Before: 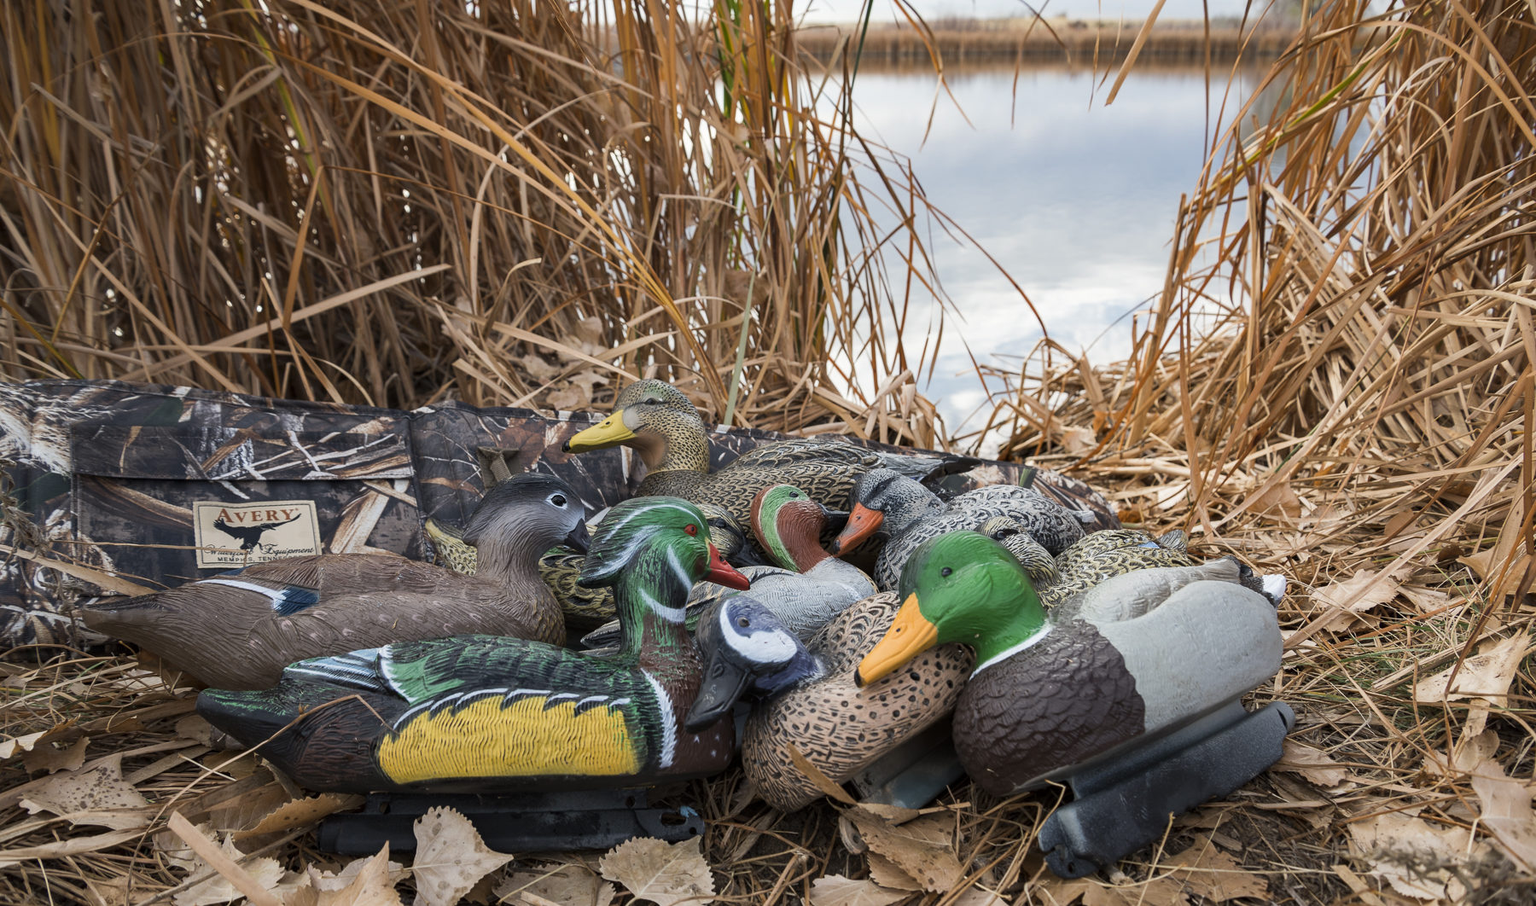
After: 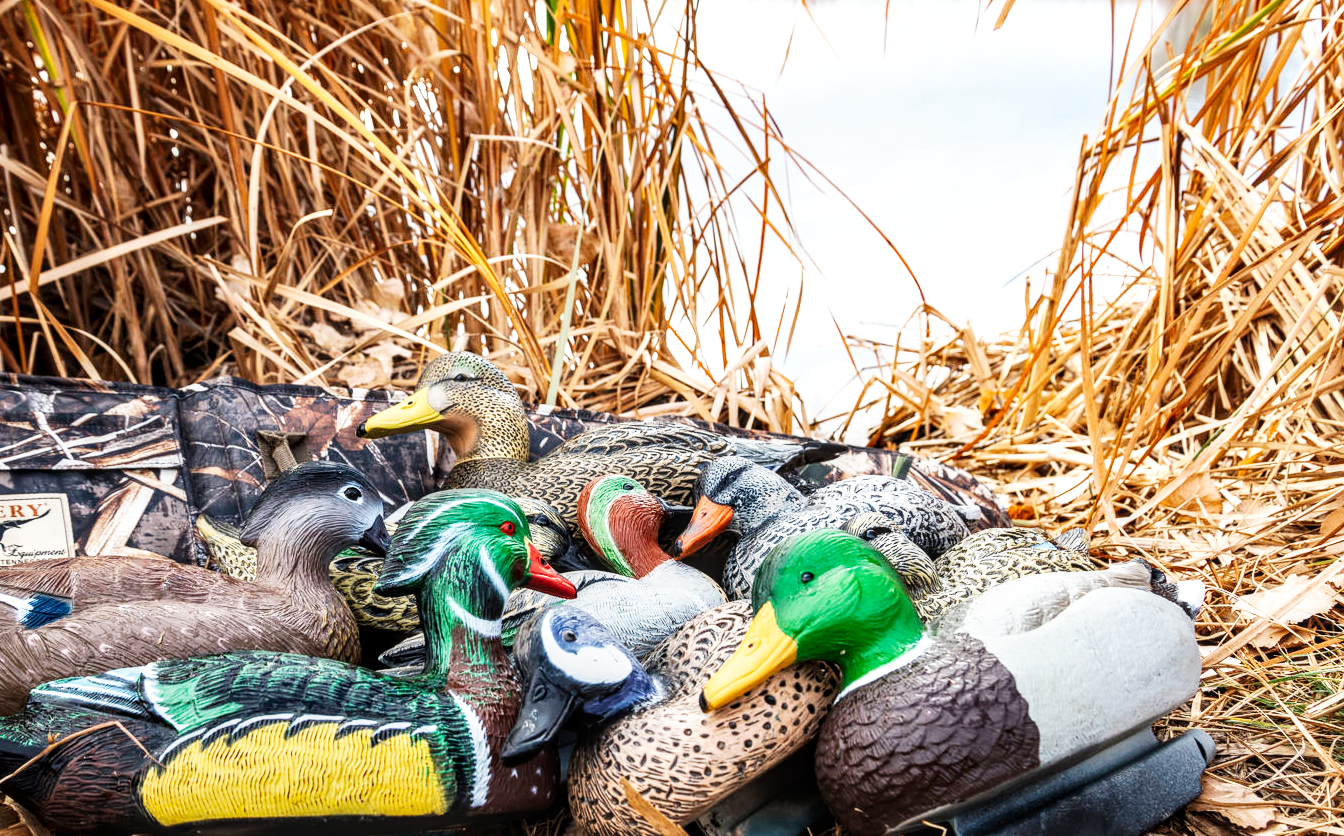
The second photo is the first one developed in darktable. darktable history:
crop: left 16.799%, top 8.792%, right 8.508%, bottom 12.475%
base curve: curves: ch0 [(0, 0) (0.007, 0.004) (0.027, 0.03) (0.046, 0.07) (0.207, 0.54) (0.442, 0.872) (0.673, 0.972) (1, 1)], preserve colors none
local contrast: detail 130%
